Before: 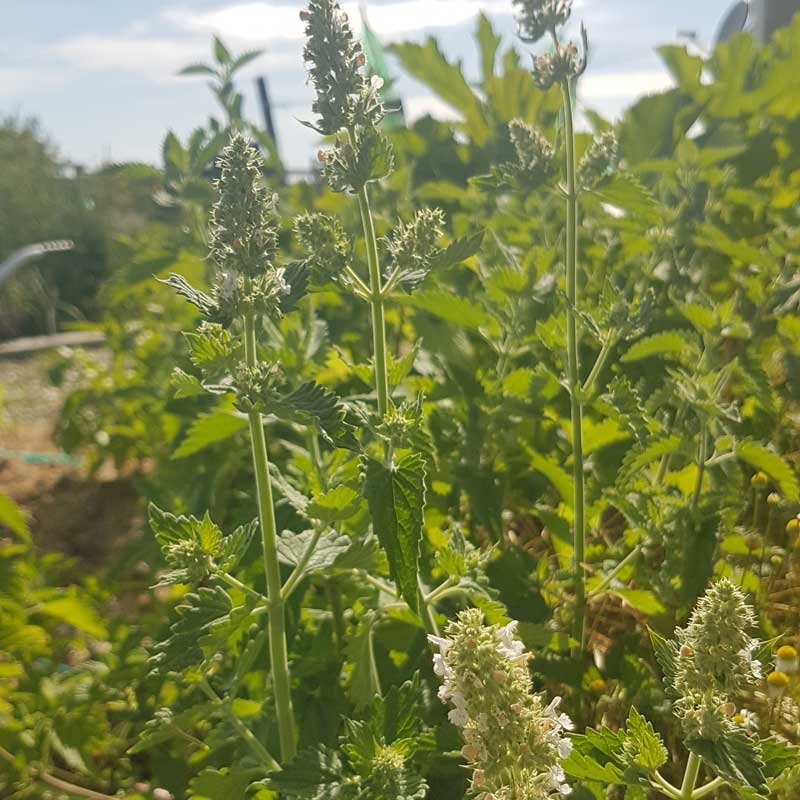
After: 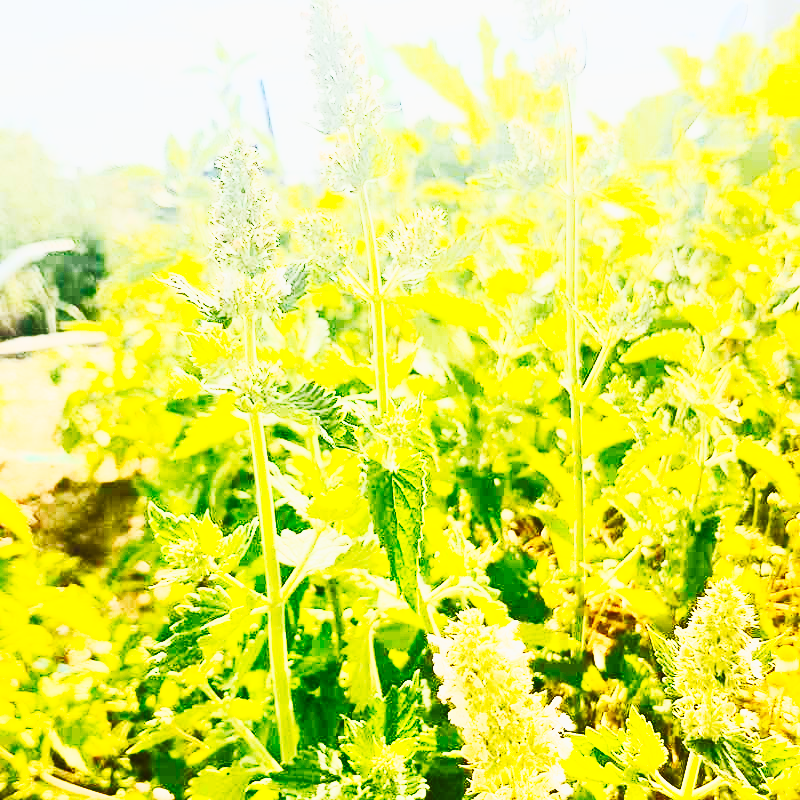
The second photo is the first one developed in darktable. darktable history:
tone curve: curves: ch0 [(0, 0.003) (0.044, 0.032) (0.12, 0.089) (0.197, 0.168) (0.281, 0.273) (0.468, 0.548) (0.588, 0.71) (0.701, 0.815) (0.86, 0.922) (1, 0.982)]; ch1 [(0, 0) (0.247, 0.215) (0.433, 0.382) (0.466, 0.426) (0.493, 0.481) (0.501, 0.5) (0.517, 0.524) (0.557, 0.582) (0.598, 0.651) (0.671, 0.735) (0.796, 0.85) (1, 1)]; ch2 [(0, 0) (0.249, 0.216) (0.357, 0.317) (0.448, 0.432) (0.478, 0.492) (0.498, 0.499) (0.517, 0.53) (0.537, 0.57) (0.569, 0.623) (0.61, 0.663) (0.706, 0.75) (0.808, 0.809) (0.991, 0.968)], preserve colors none
contrast brightness saturation: contrast 0.831, brightness 0.582, saturation 0.578
base curve: curves: ch0 [(0, 0) (0.032, 0.037) (0.105, 0.228) (0.435, 0.76) (0.856, 0.983) (1, 1)], exposure shift 0.01, preserve colors none
